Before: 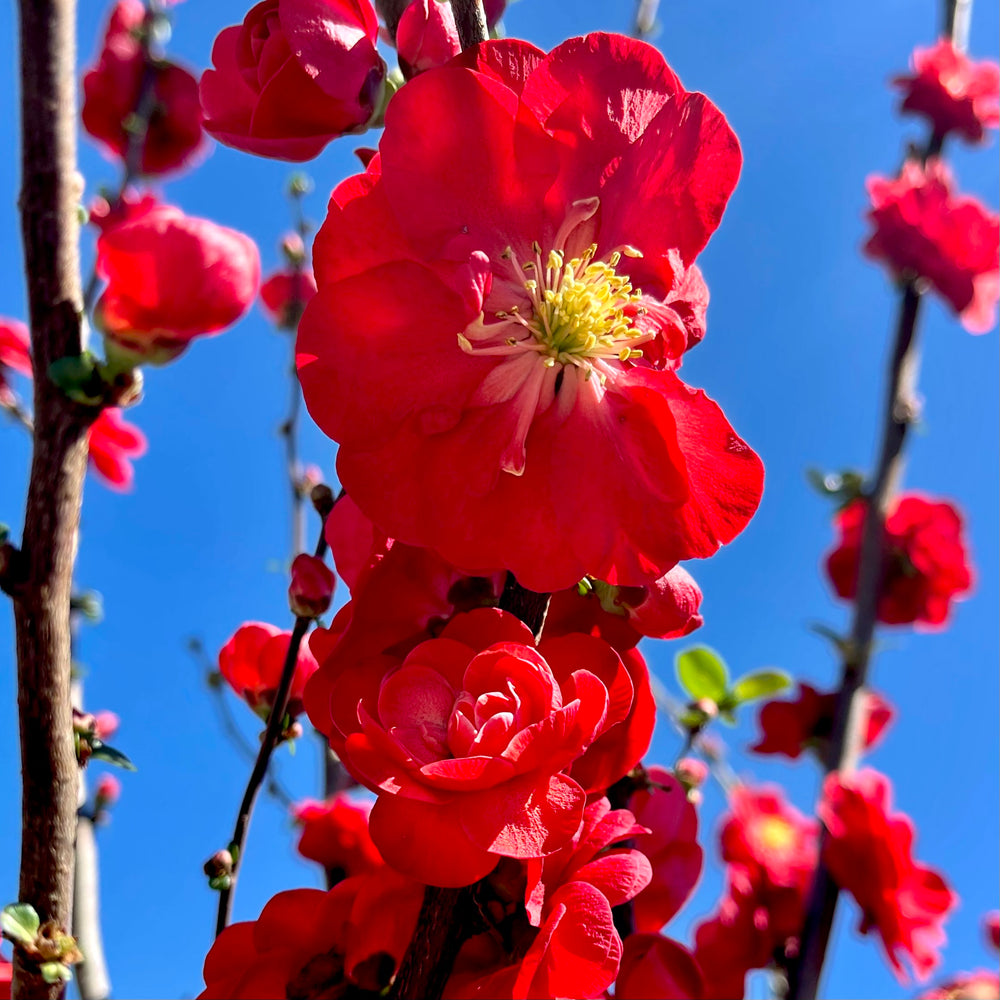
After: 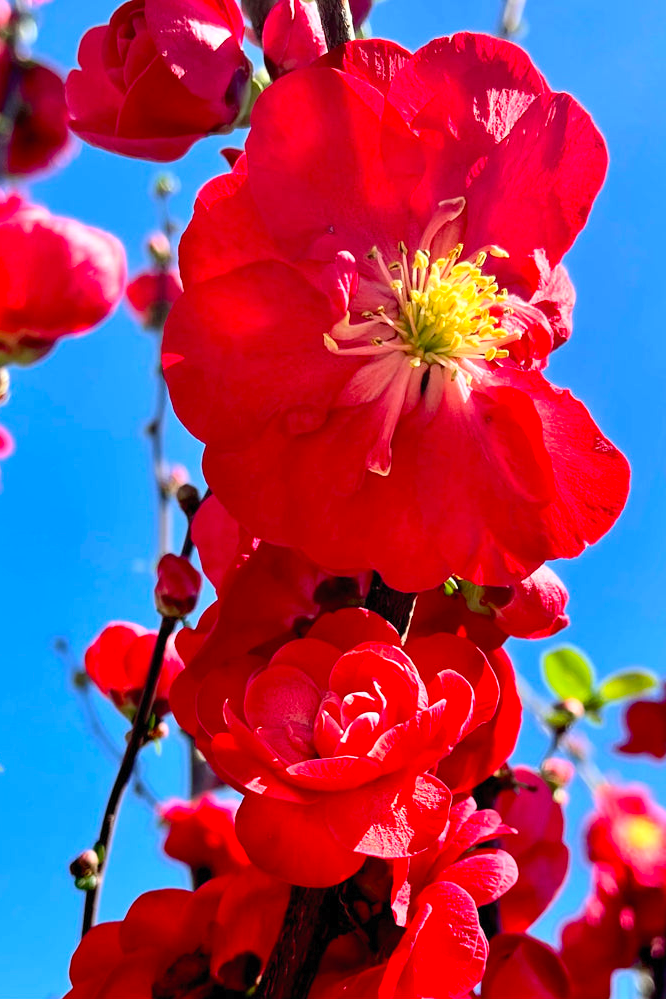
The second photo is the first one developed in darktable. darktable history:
contrast brightness saturation: contrast 0.2, brightness 0.16, saturation 0.22
crop and rotate: left 13.409%, right 19.924%
